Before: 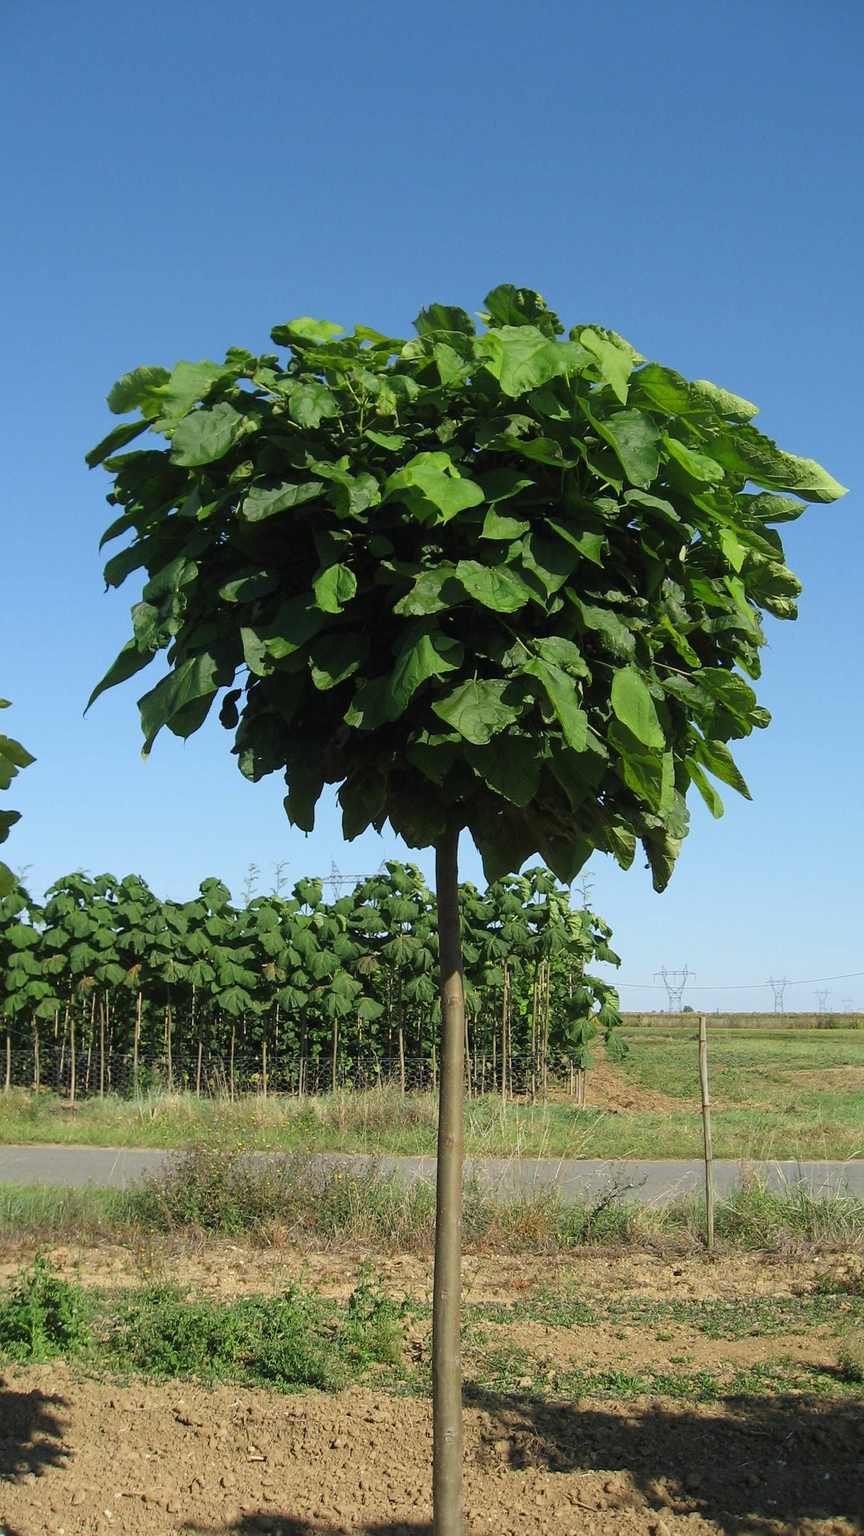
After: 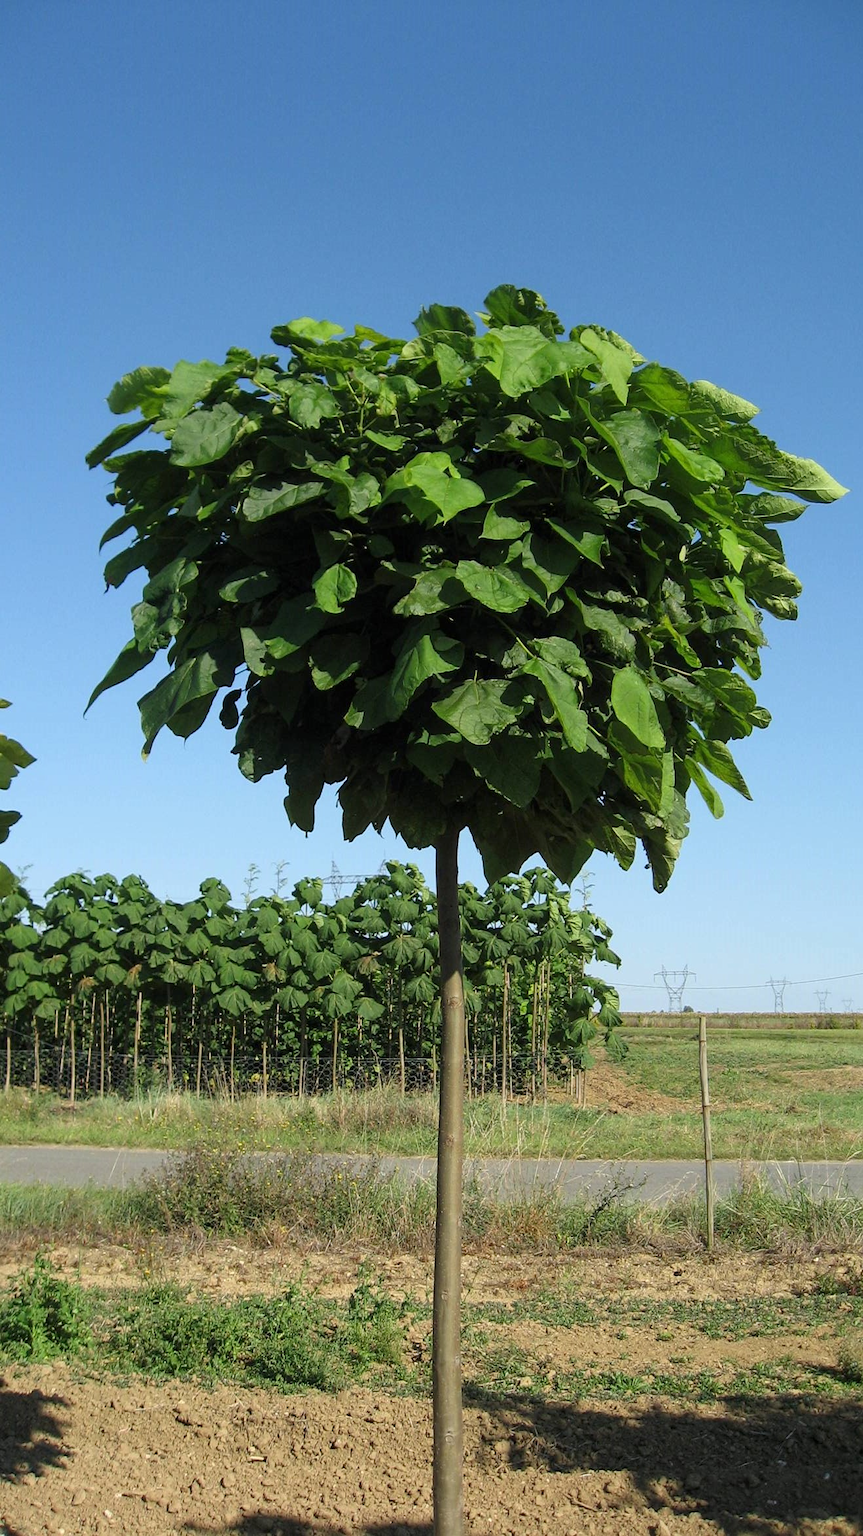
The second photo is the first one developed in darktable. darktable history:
local contrast: highlights 103%, shadows 99%, detail 119%, midtone range 0.2
